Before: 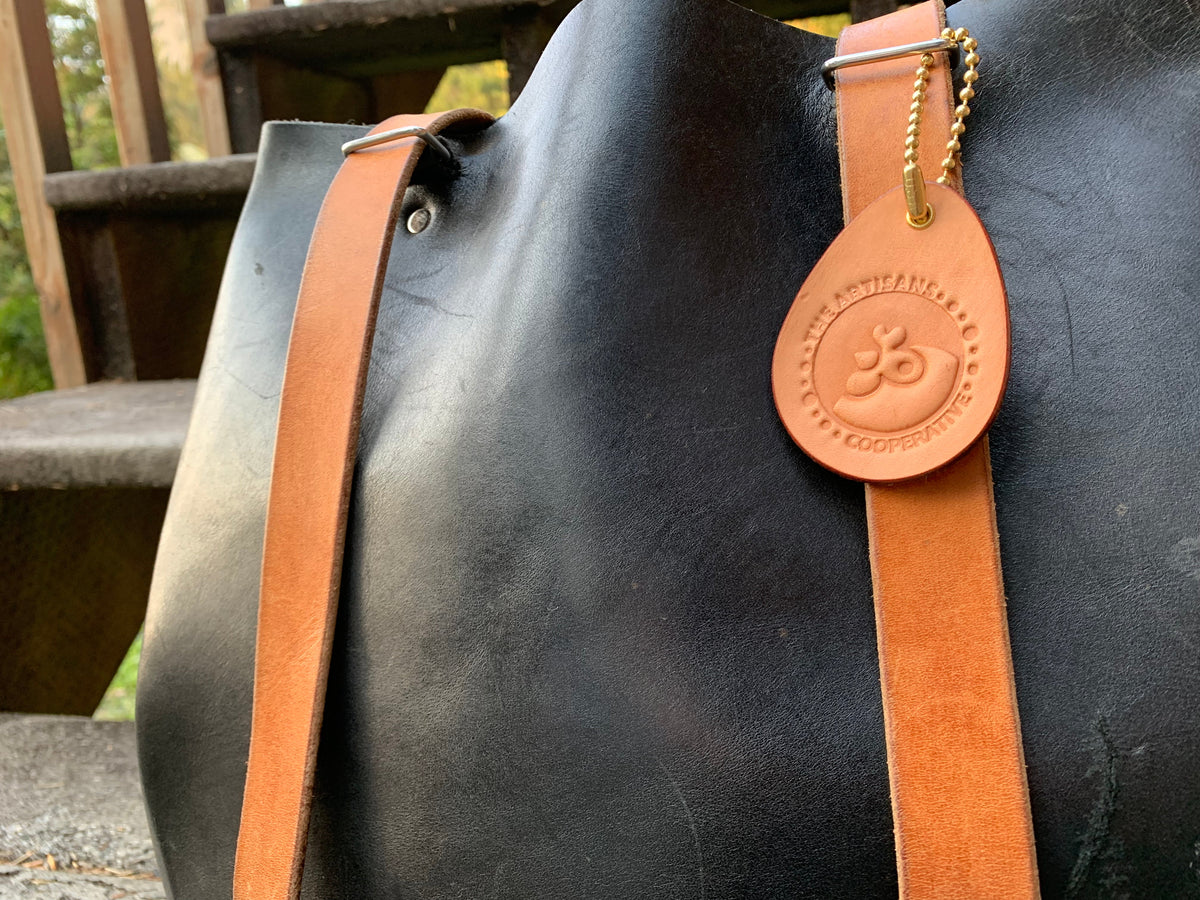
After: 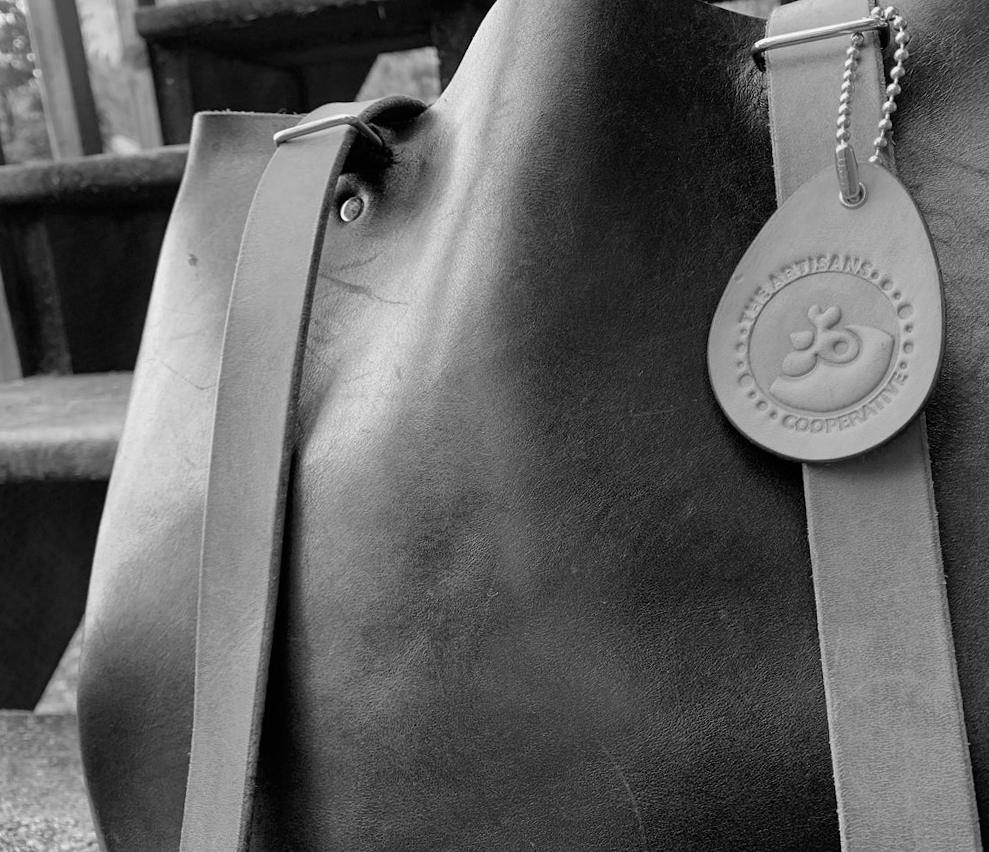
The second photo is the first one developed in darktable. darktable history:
color calibration: output gray [0.23, 0.37, 0.4, 0], gray › normalize channels true, illuminant same as pipeline (D50), adaptation XYZ, x 0.346, y 0.359, gamut compression 0
crop and rotate: angle 1°, left 4.281%, top 0.642%, right 11.383%, bottom 2.486%
